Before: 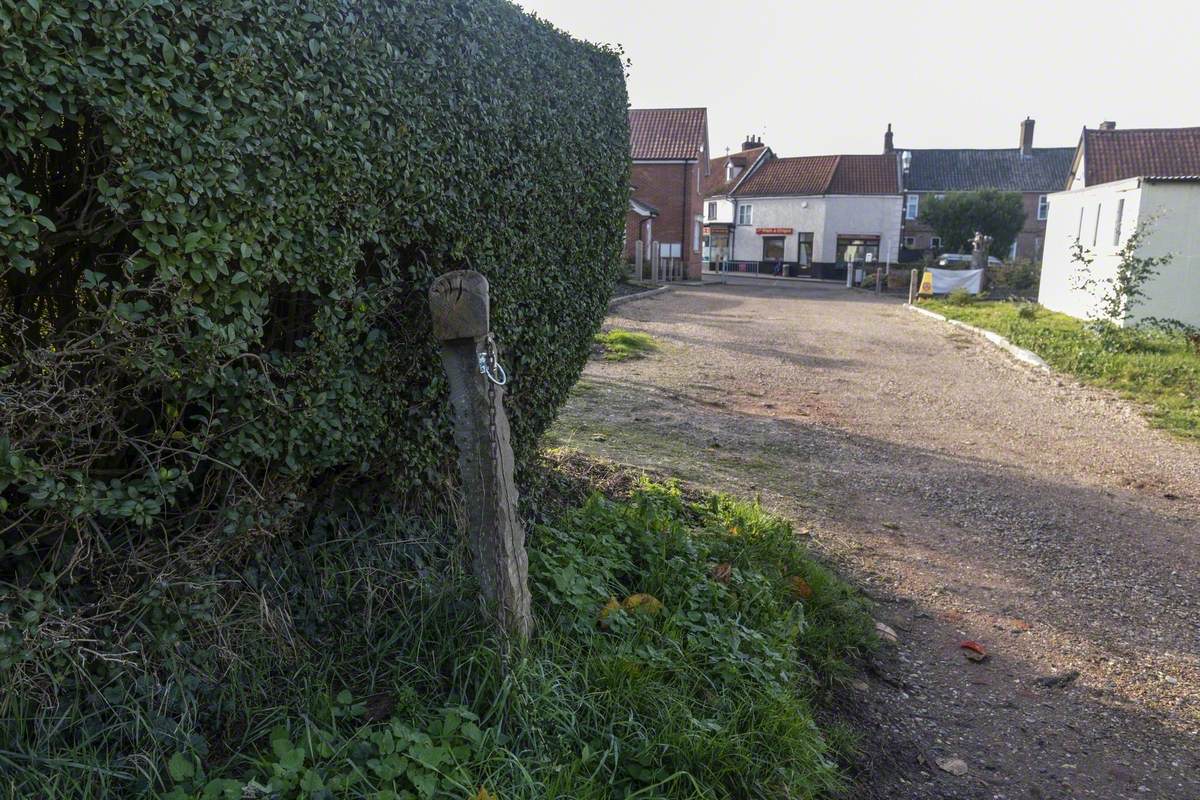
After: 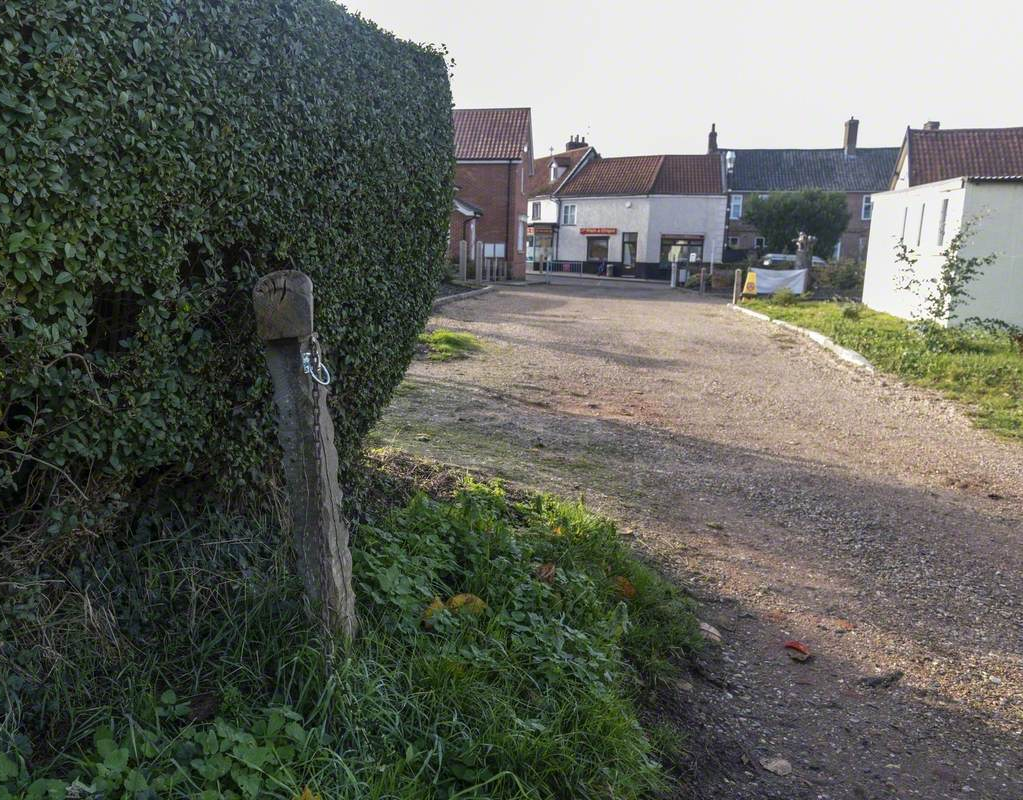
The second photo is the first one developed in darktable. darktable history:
crop and rotate: left 14.742%
